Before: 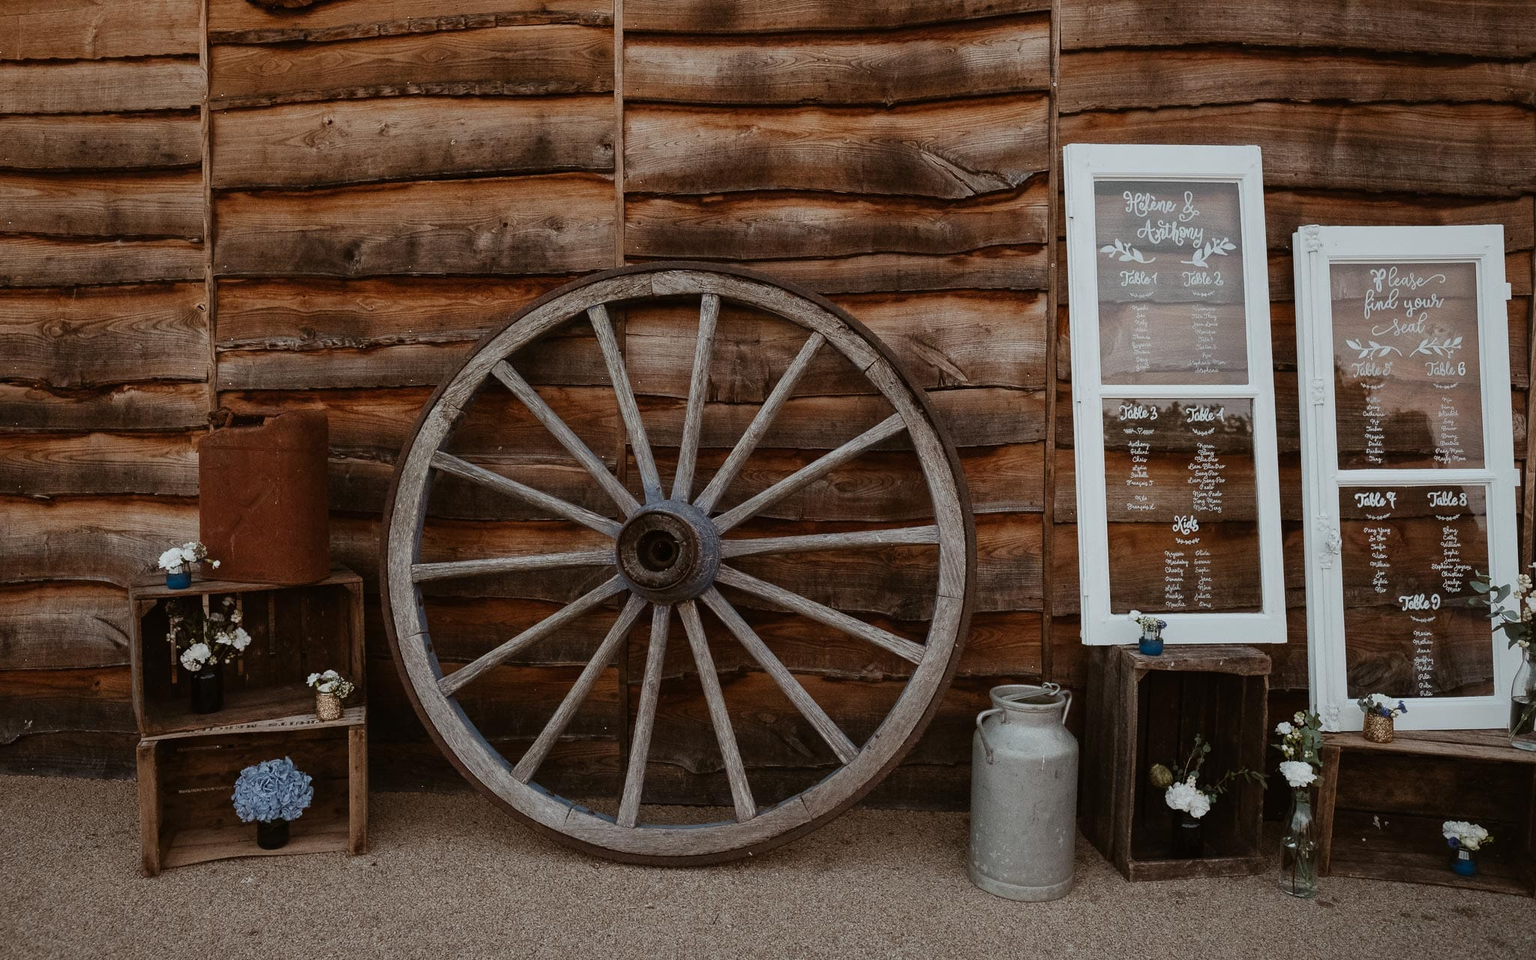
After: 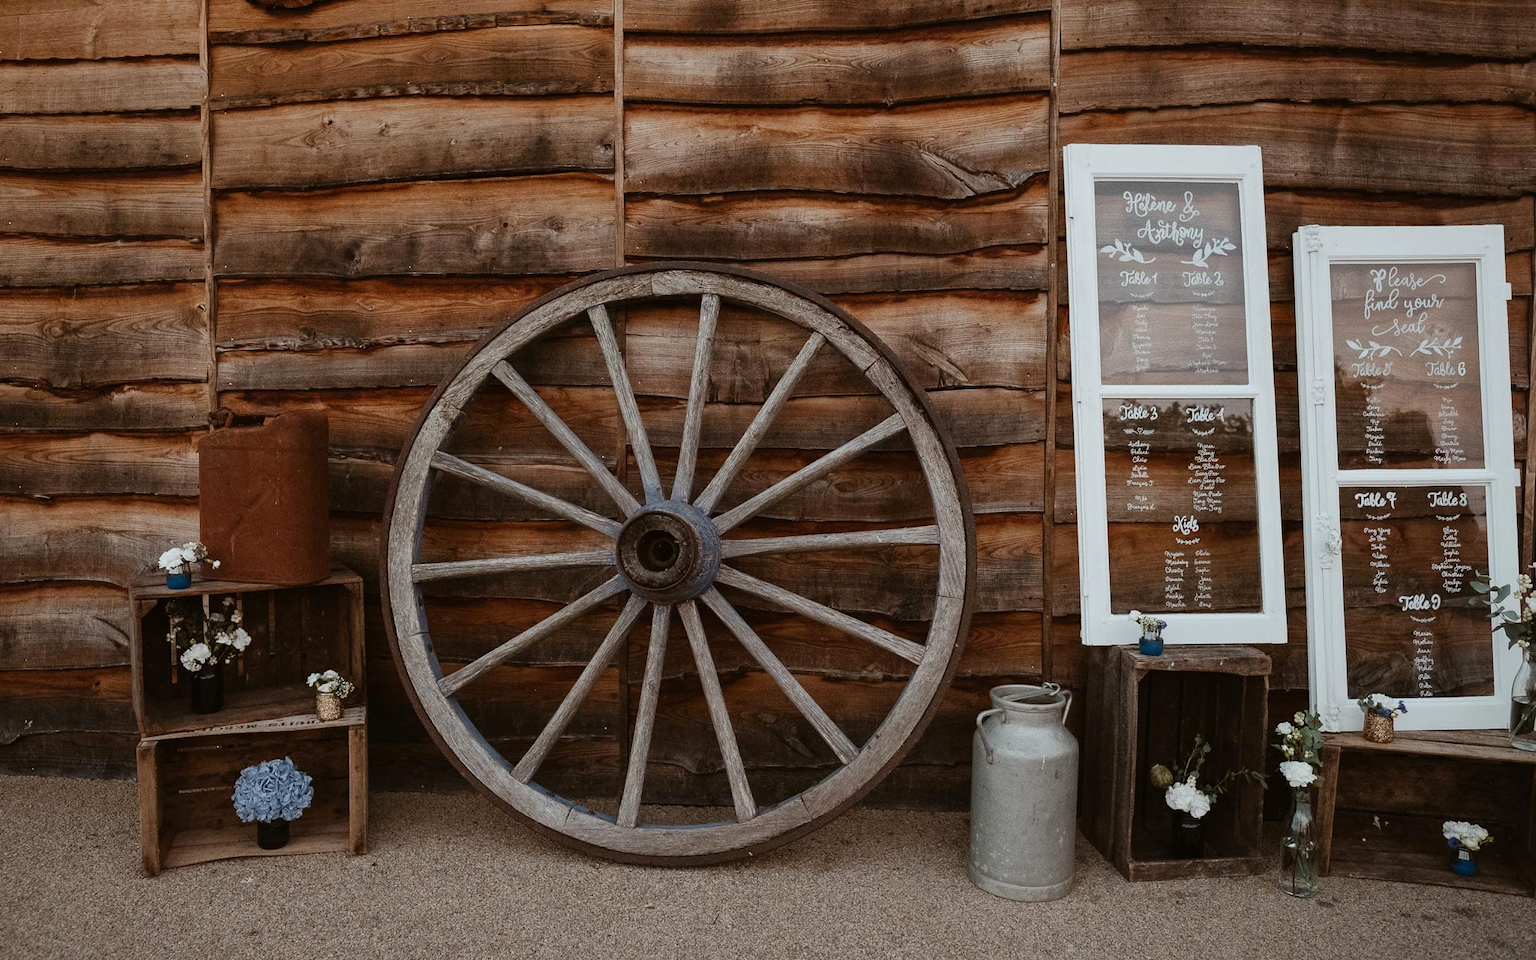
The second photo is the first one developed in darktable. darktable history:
exposure: exposure 0.206 EV, compensate exposure bias true, compensate highlight preservation false
